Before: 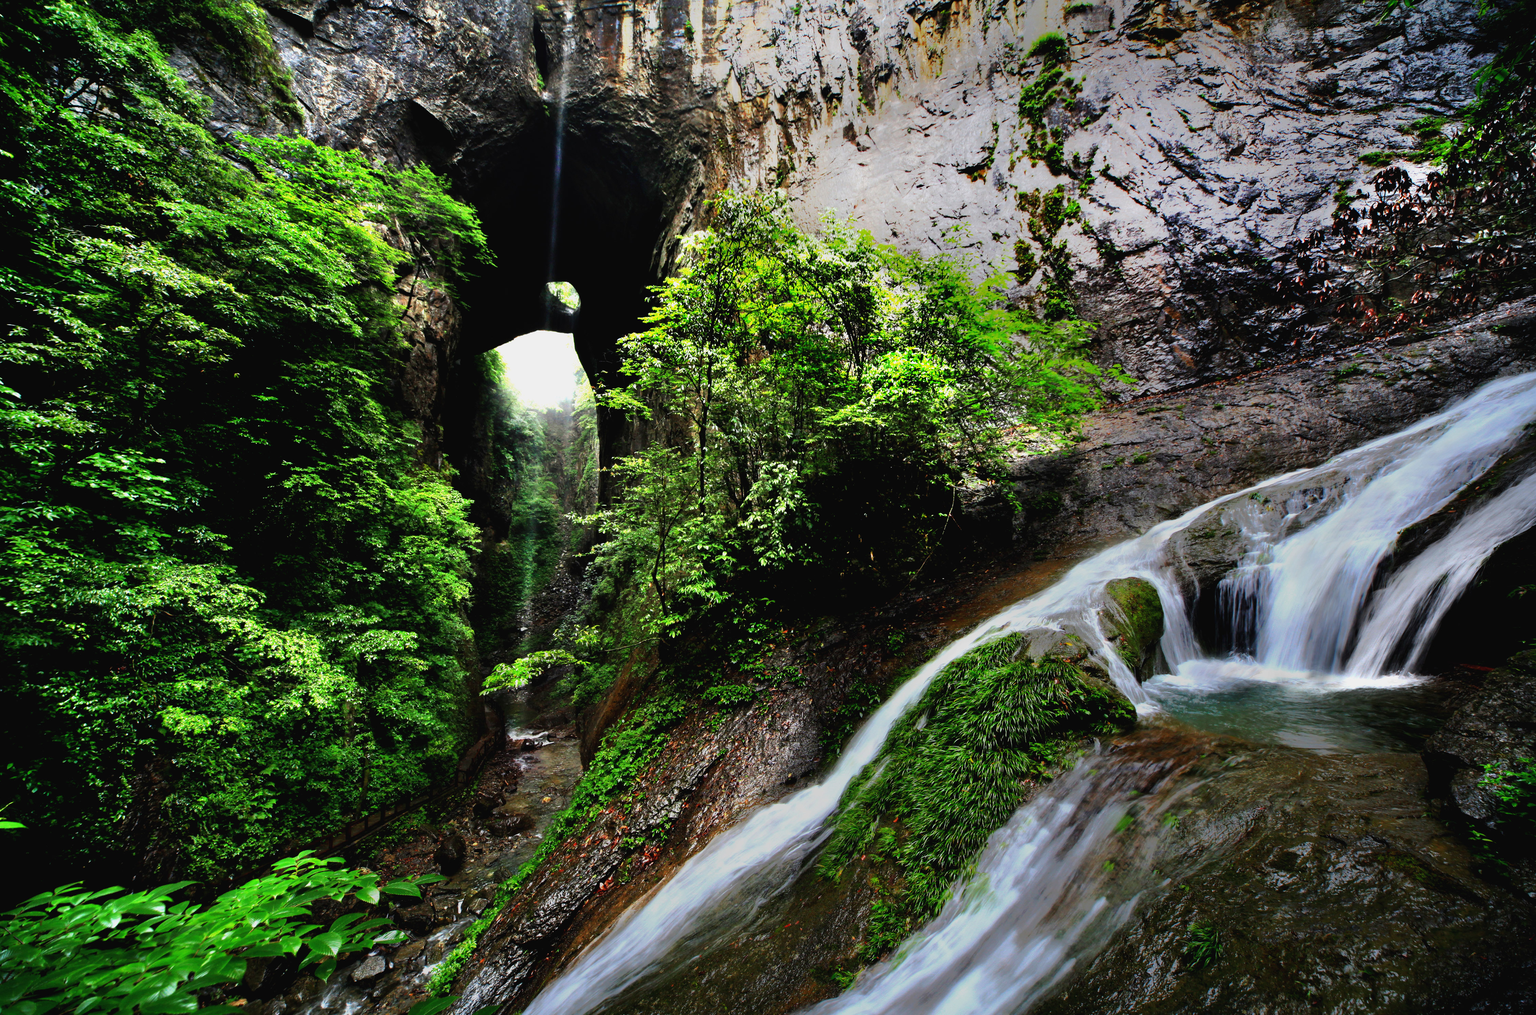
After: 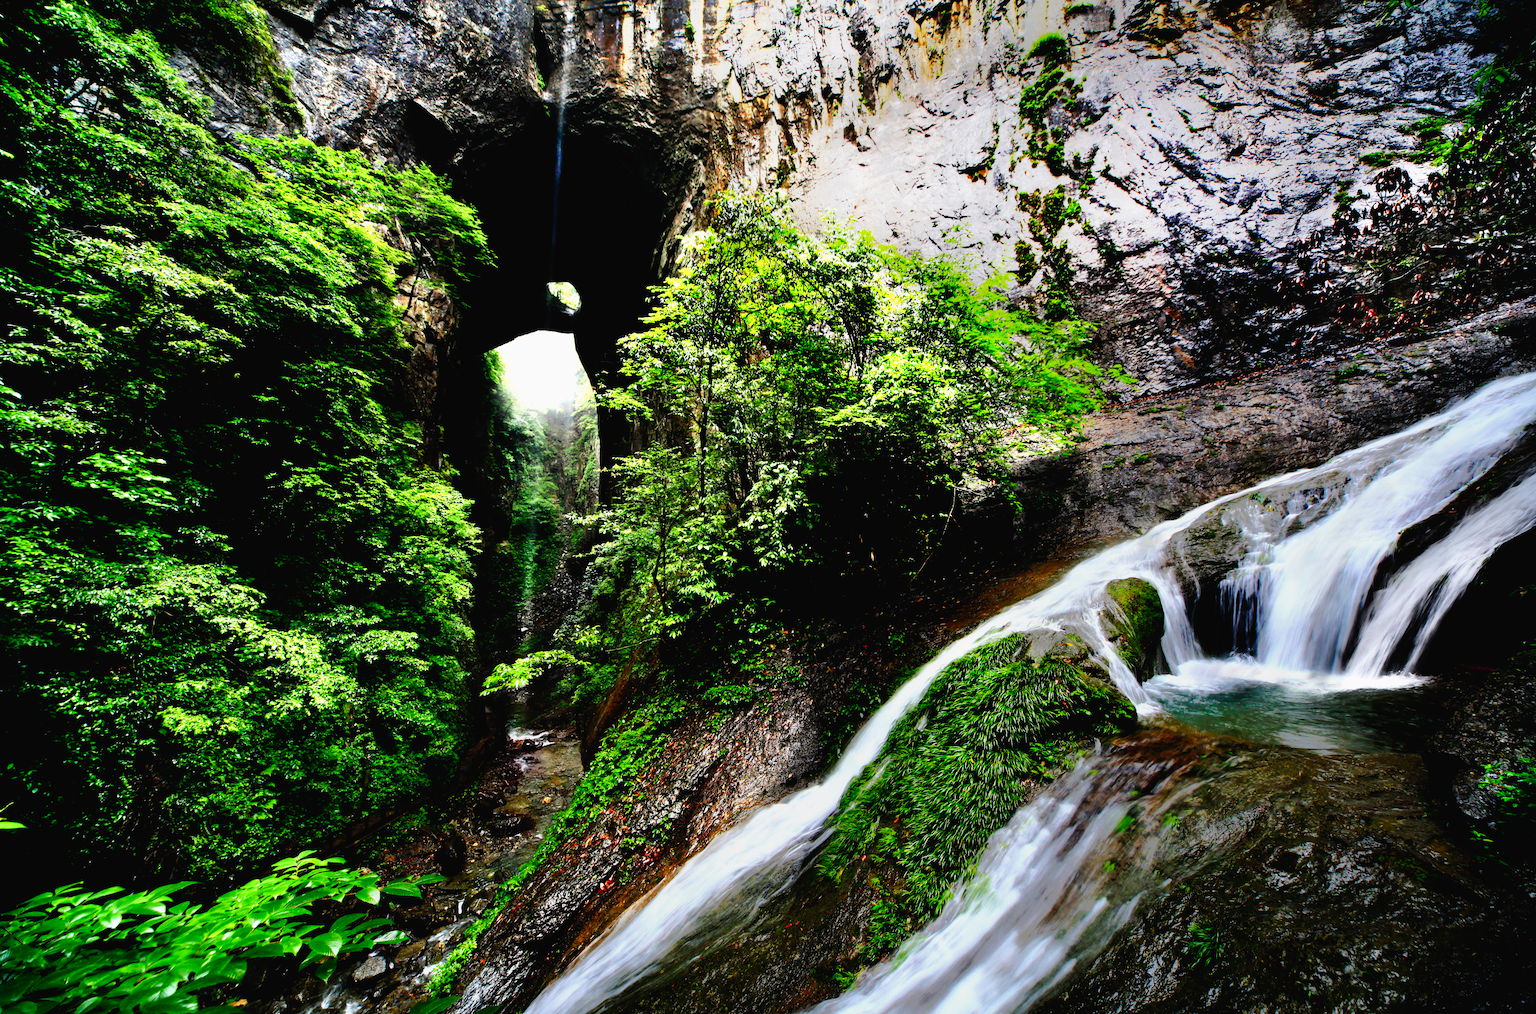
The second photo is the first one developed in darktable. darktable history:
tone curve: curves: ch0 [(0, 0.016) (0.11, 0.039) (0.259, 0.235) (0.383, 0.437) (0.499, 0.597) (0.733, 0.867) (0.843, 0.948) (1, 1)], preserve colors none
